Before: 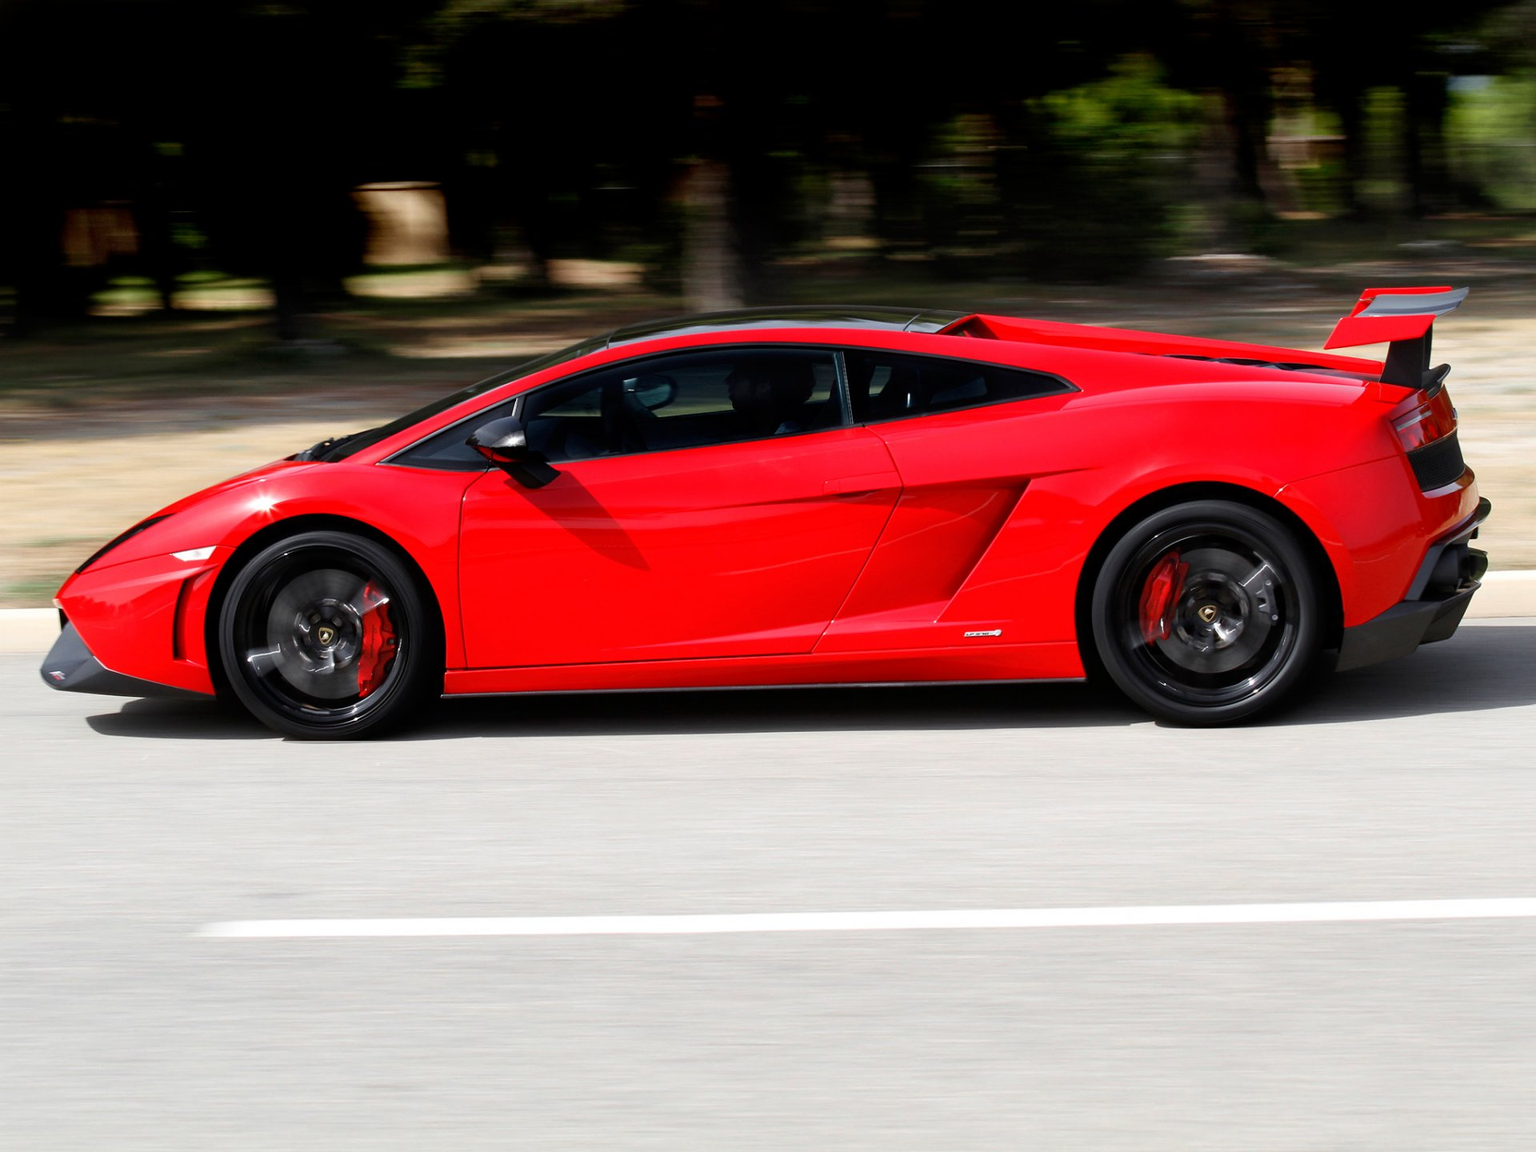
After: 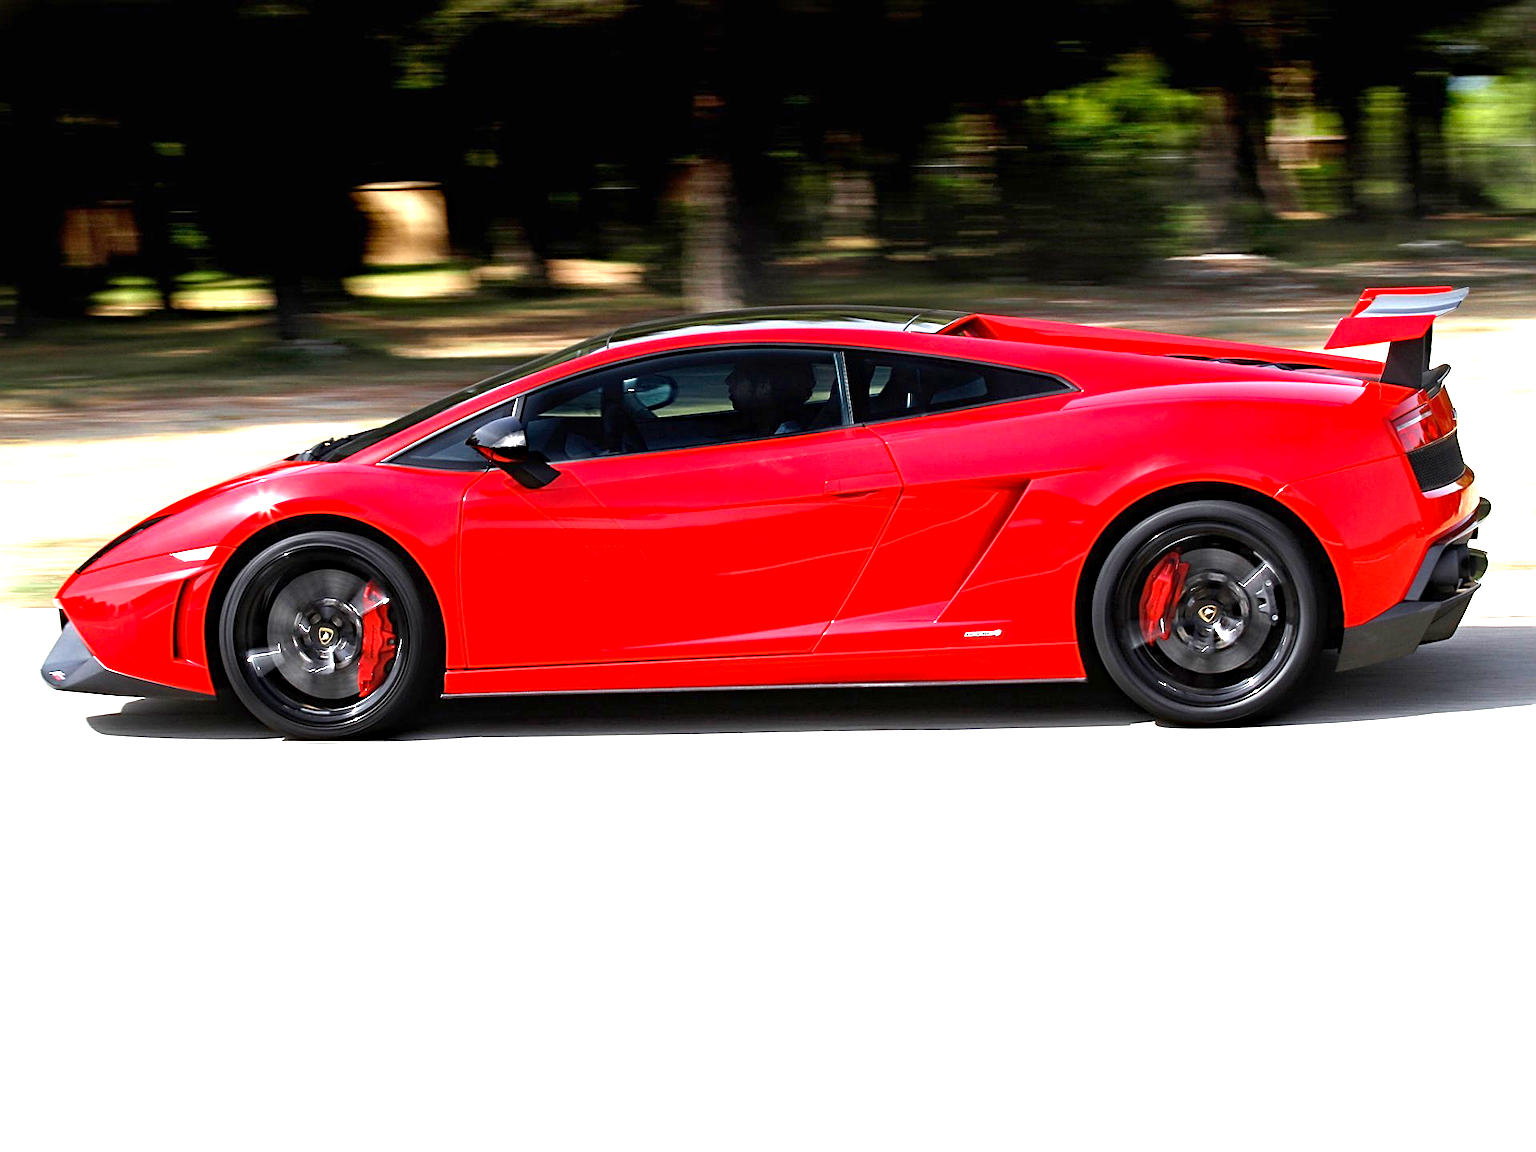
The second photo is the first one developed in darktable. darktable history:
exposure: black level correction 0, exposure 1.464 EV, compensate highlight preservation false
sharpen: on, module defaults
haze removal: compatibility mode true, adaptive false
